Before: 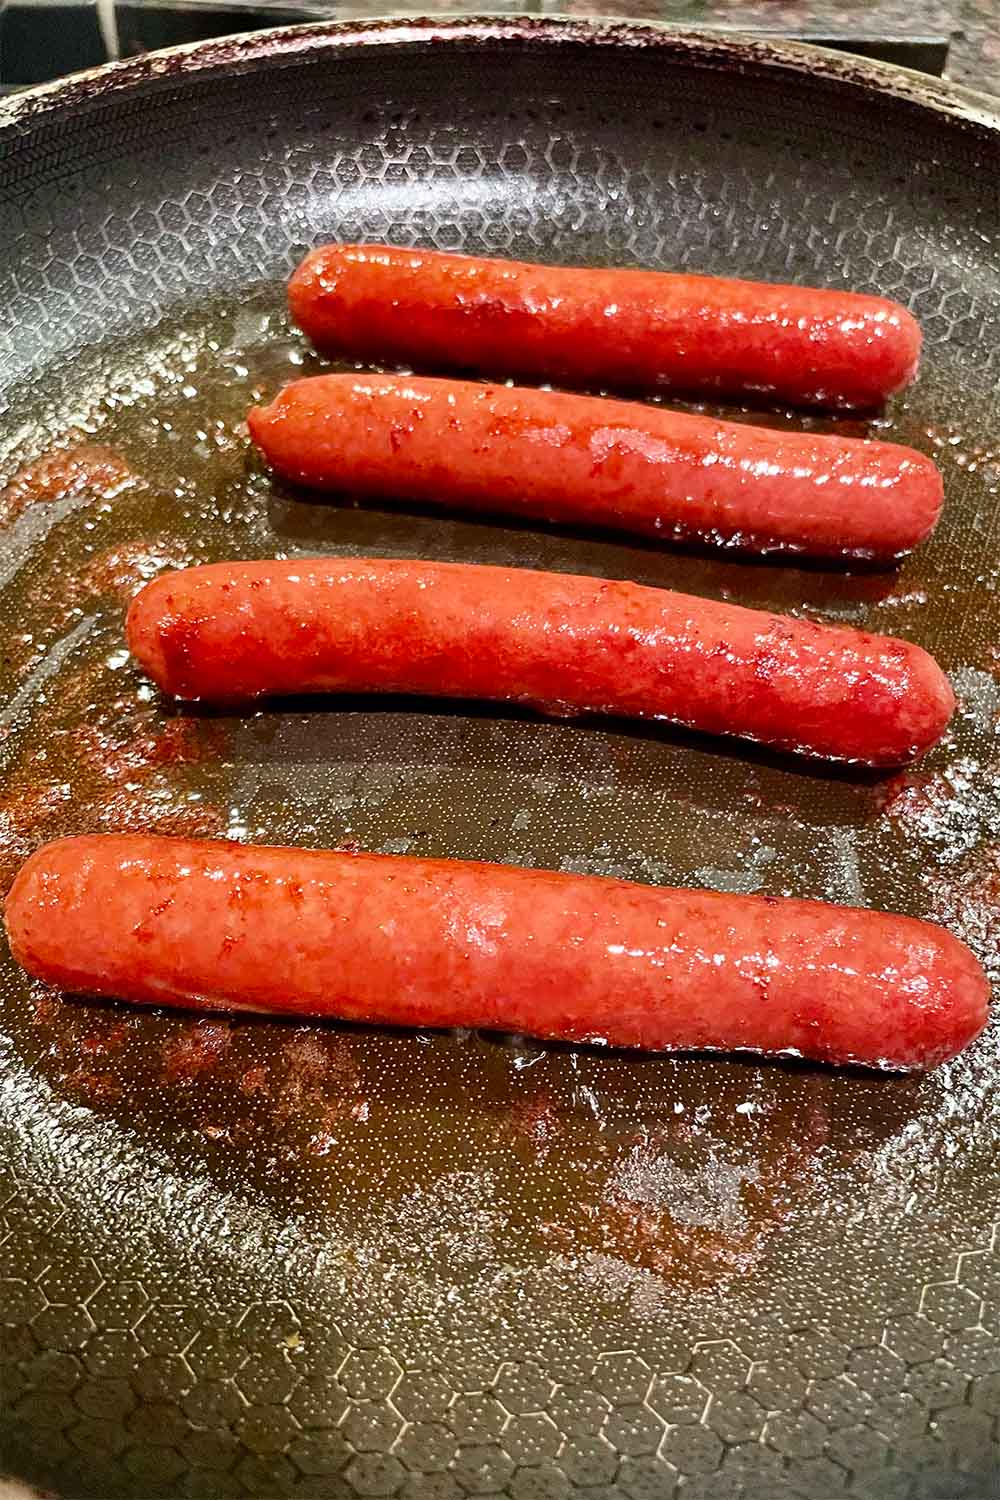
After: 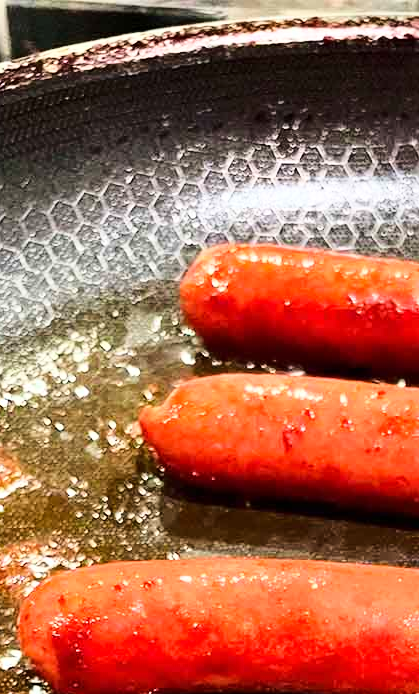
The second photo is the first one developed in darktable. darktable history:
crop and rotate: left 10.817%, top 0.062%, right 47.194%, bottom 53.626%
base curve: curves: ch0 [(0, 0) (0.028, 0.03) (0.121, 0.232) (0.46, 0.748) (0.859, 0.968) (1, 1)]
